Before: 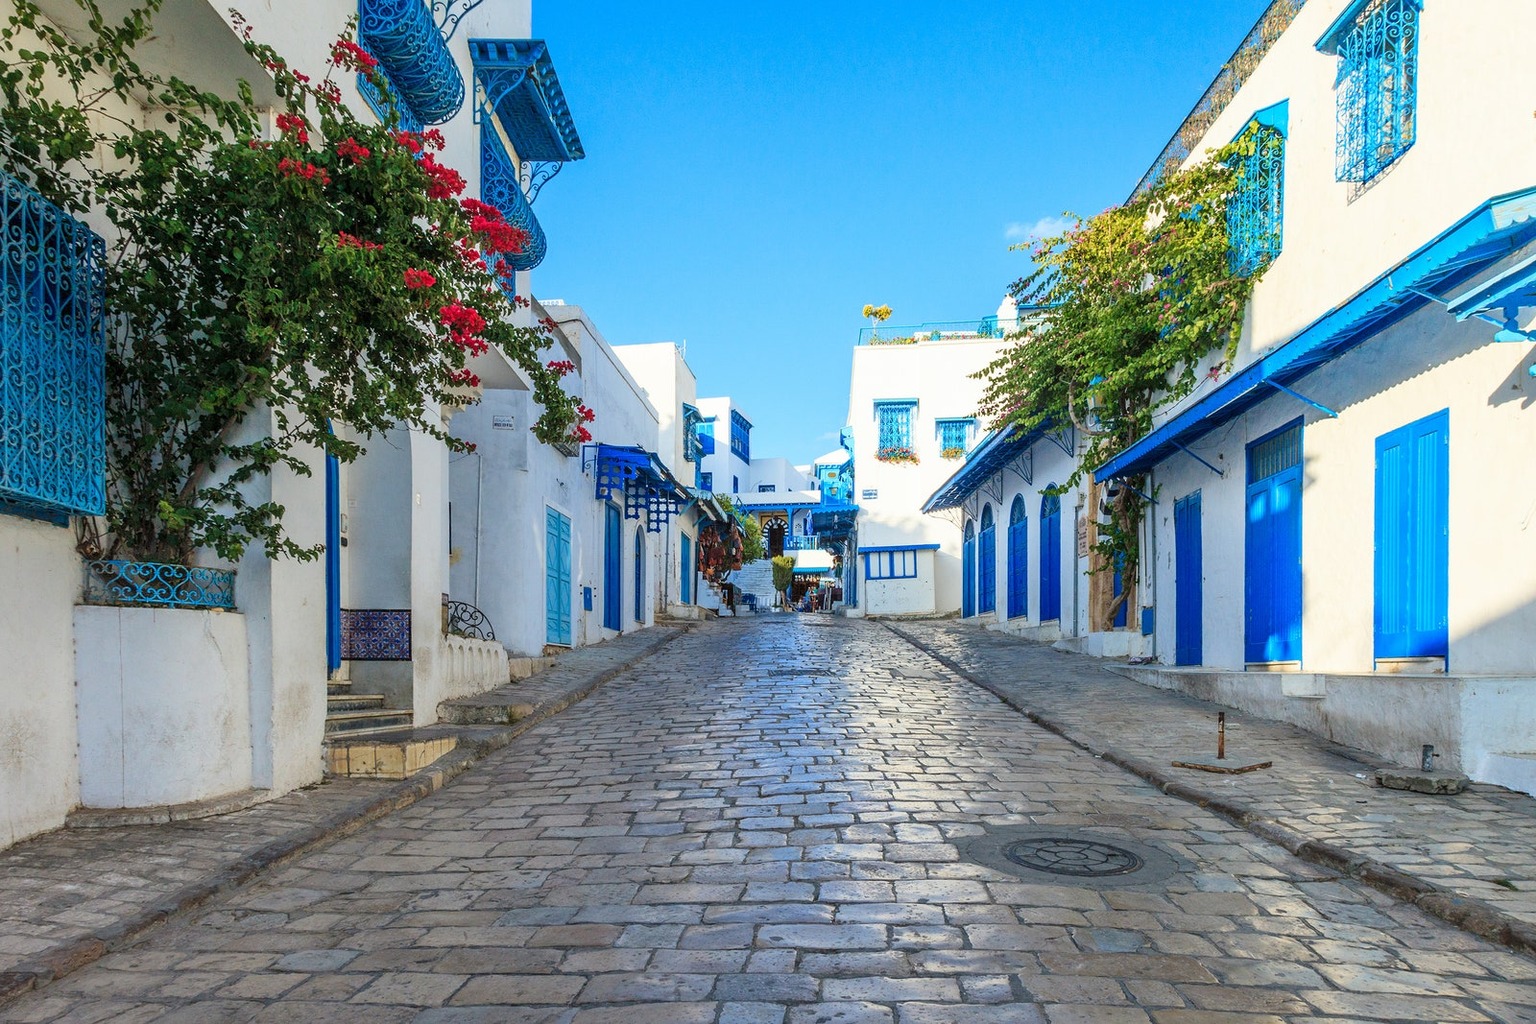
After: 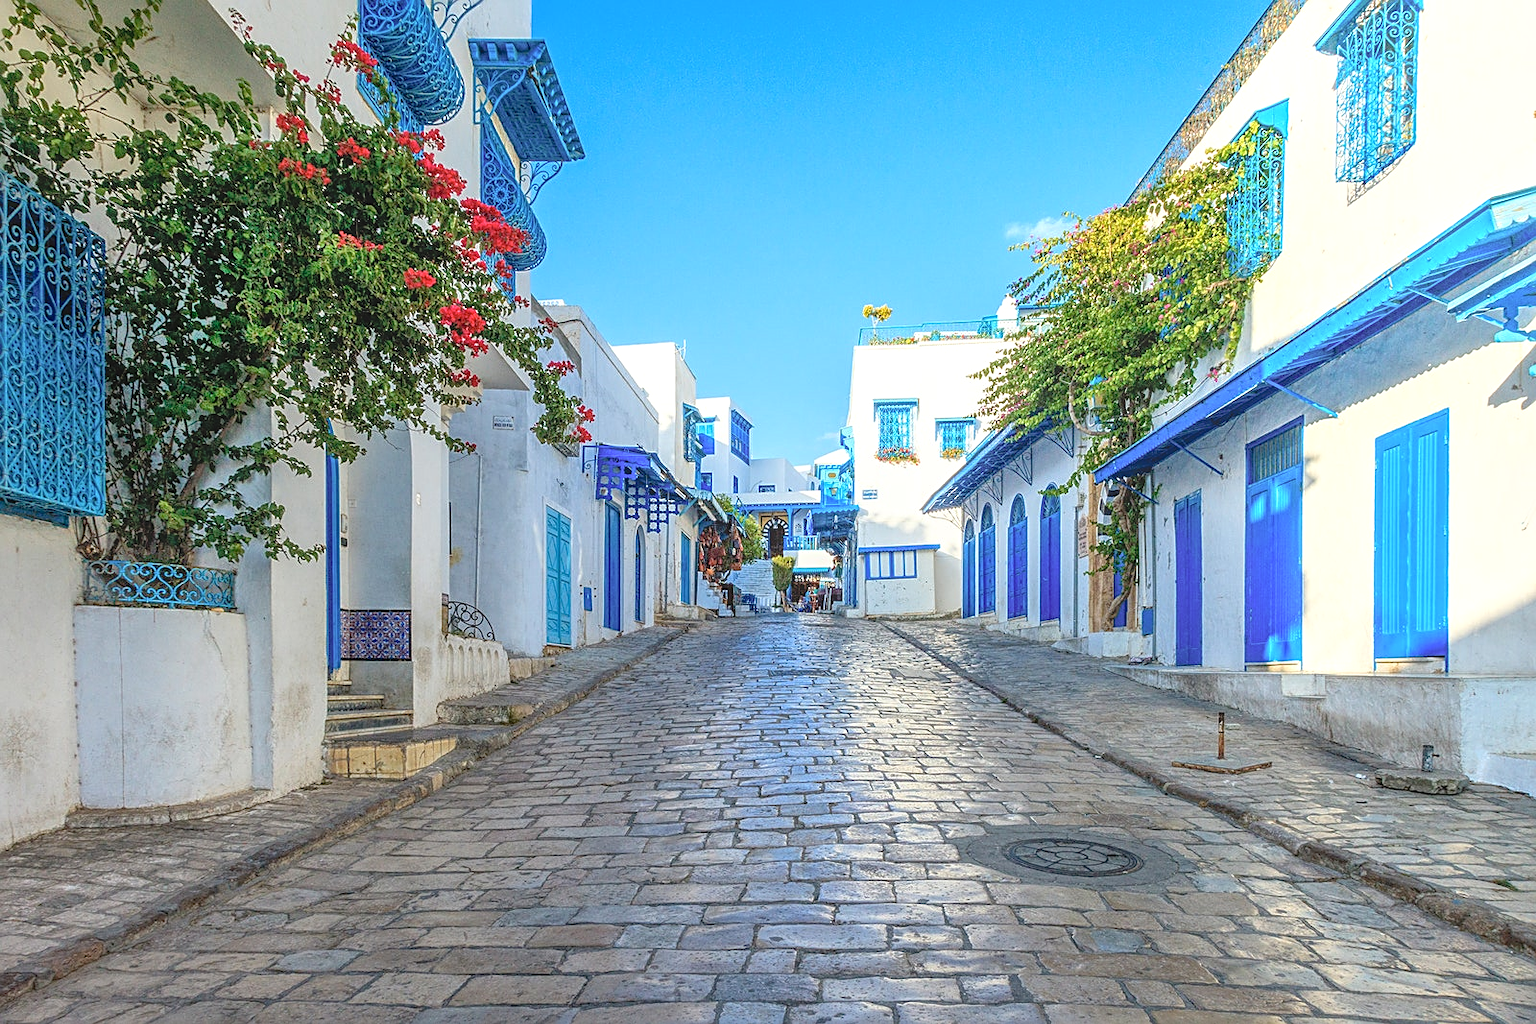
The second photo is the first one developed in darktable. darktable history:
sharpen: on, module defaults
exposure: black level correction 0.009, exposure 0.017 EV, compensate highlight preservation false
shadows and highlights: radius 47.28, white point adjustment 6.47, compress 79.61%, soften with gaussian
local contrast: highlights 71%, shadows 21%, midtone range 0.196
